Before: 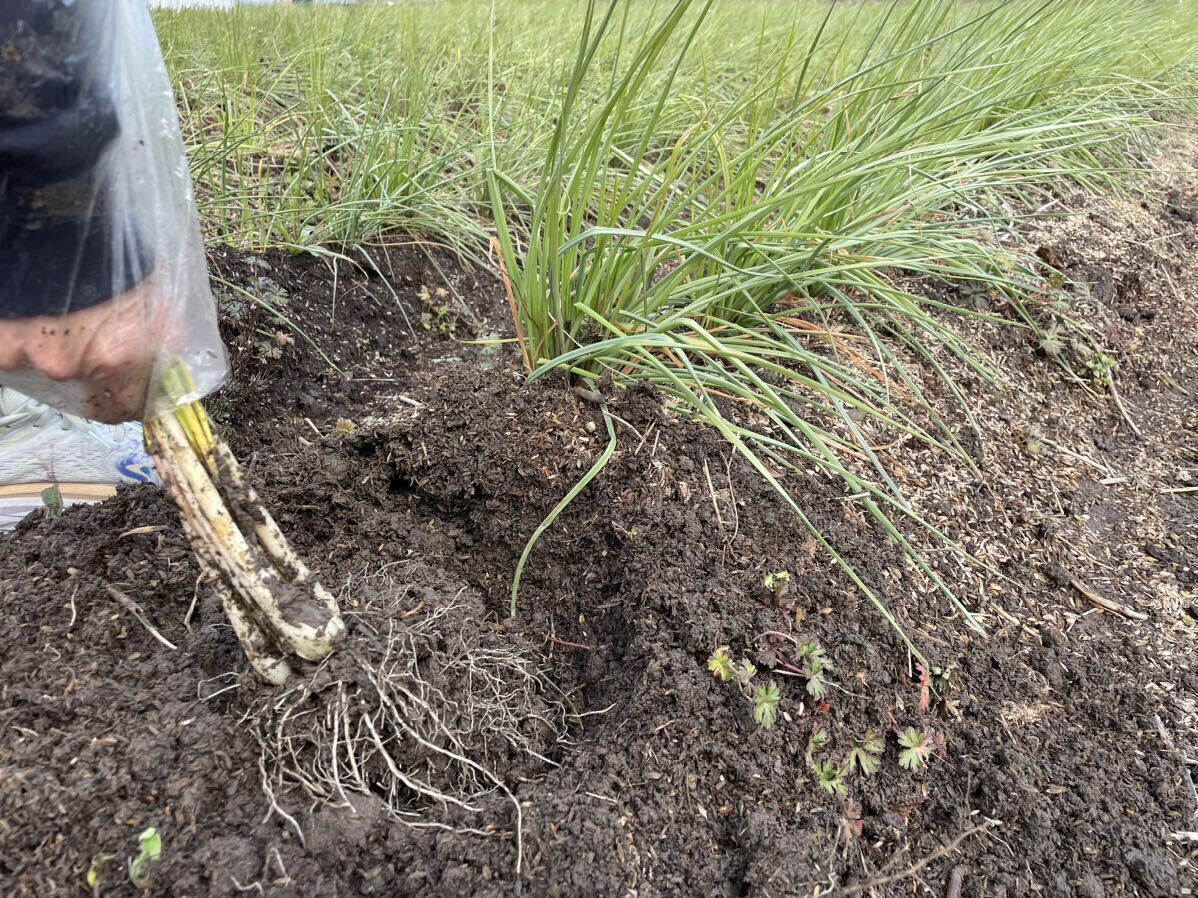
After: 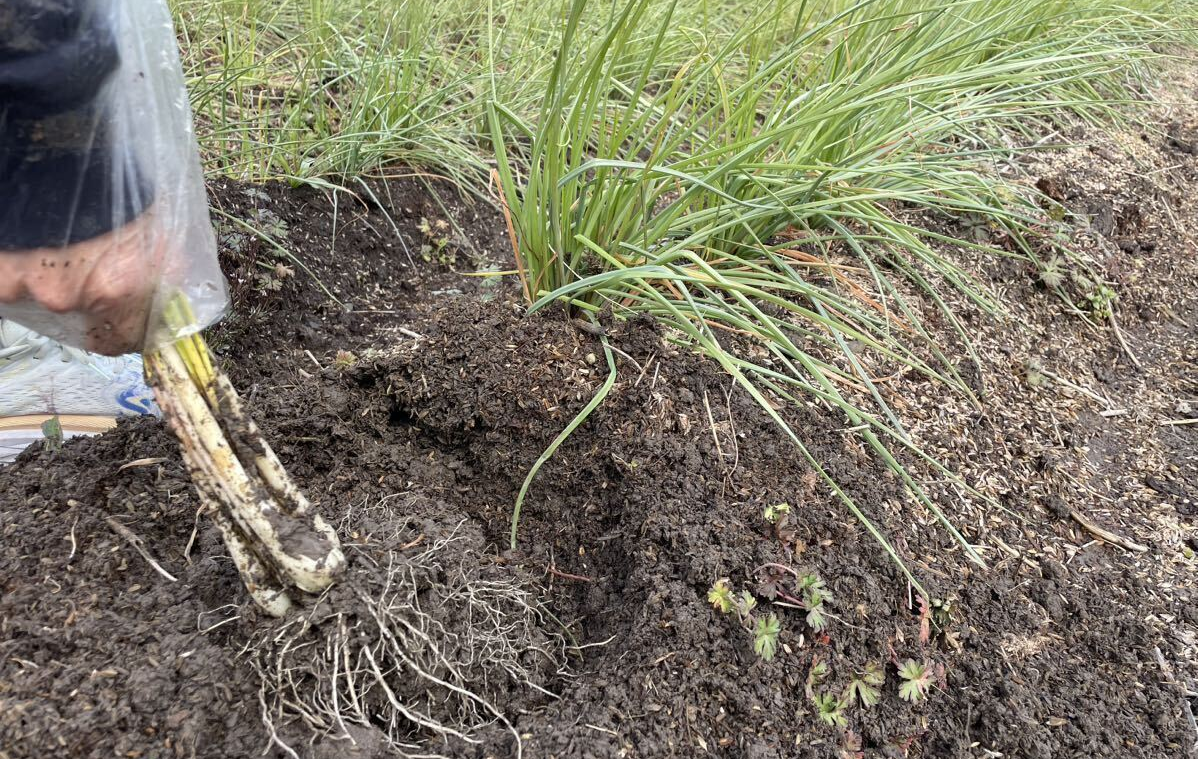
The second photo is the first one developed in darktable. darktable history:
crop: top 7.624%, bottom 7.759%
